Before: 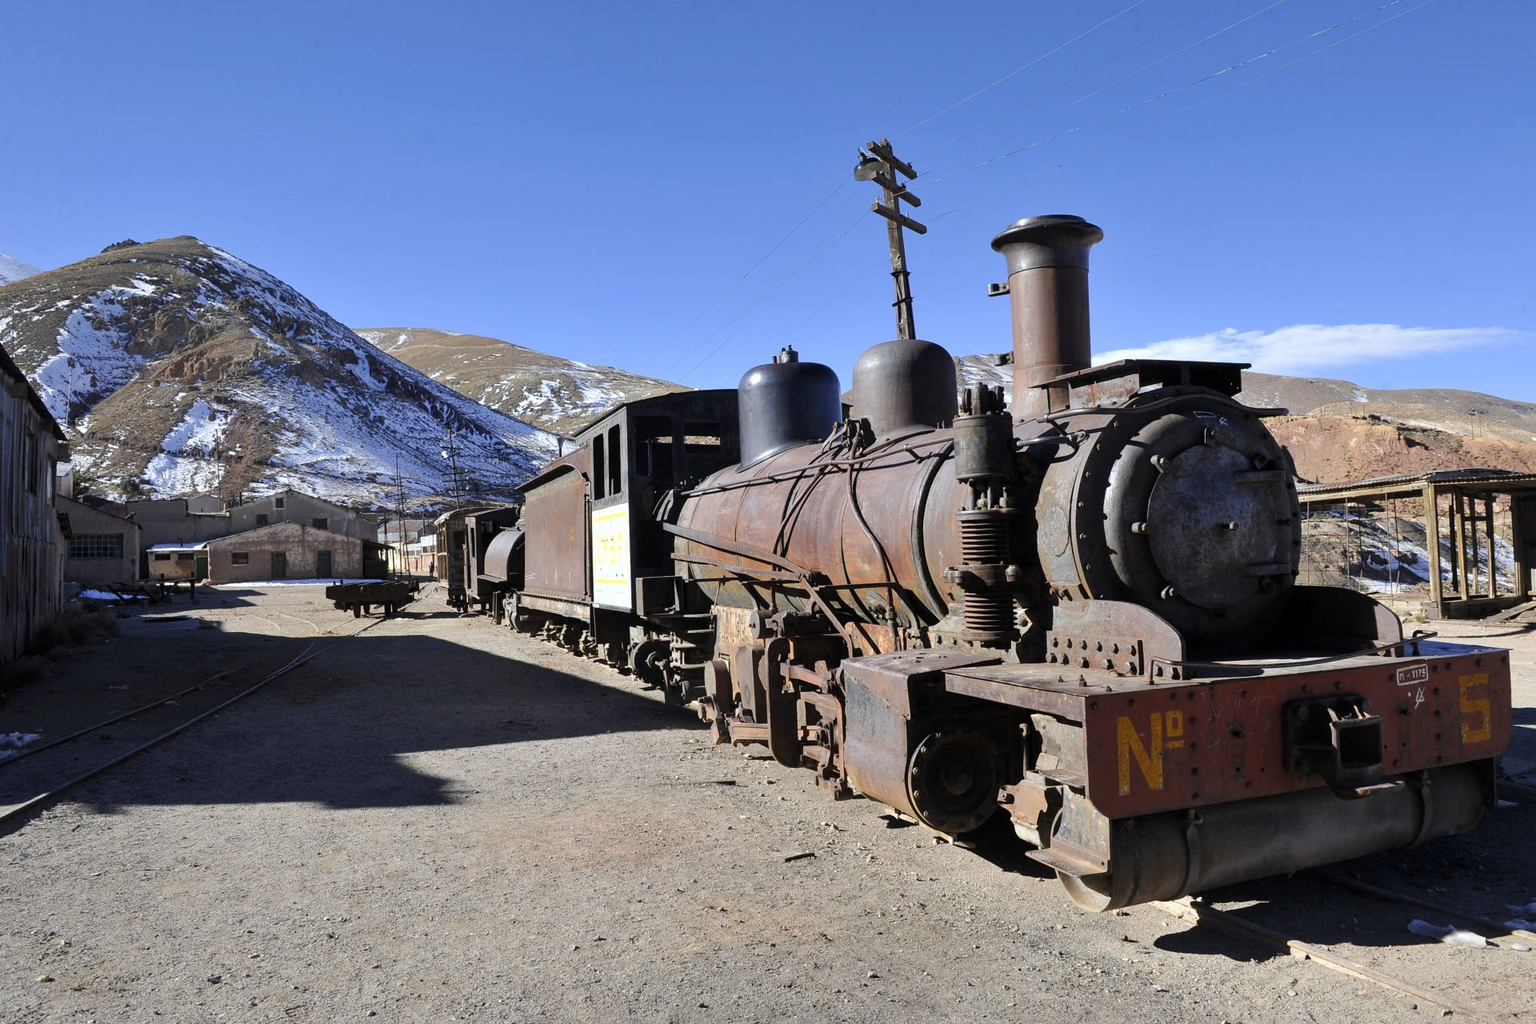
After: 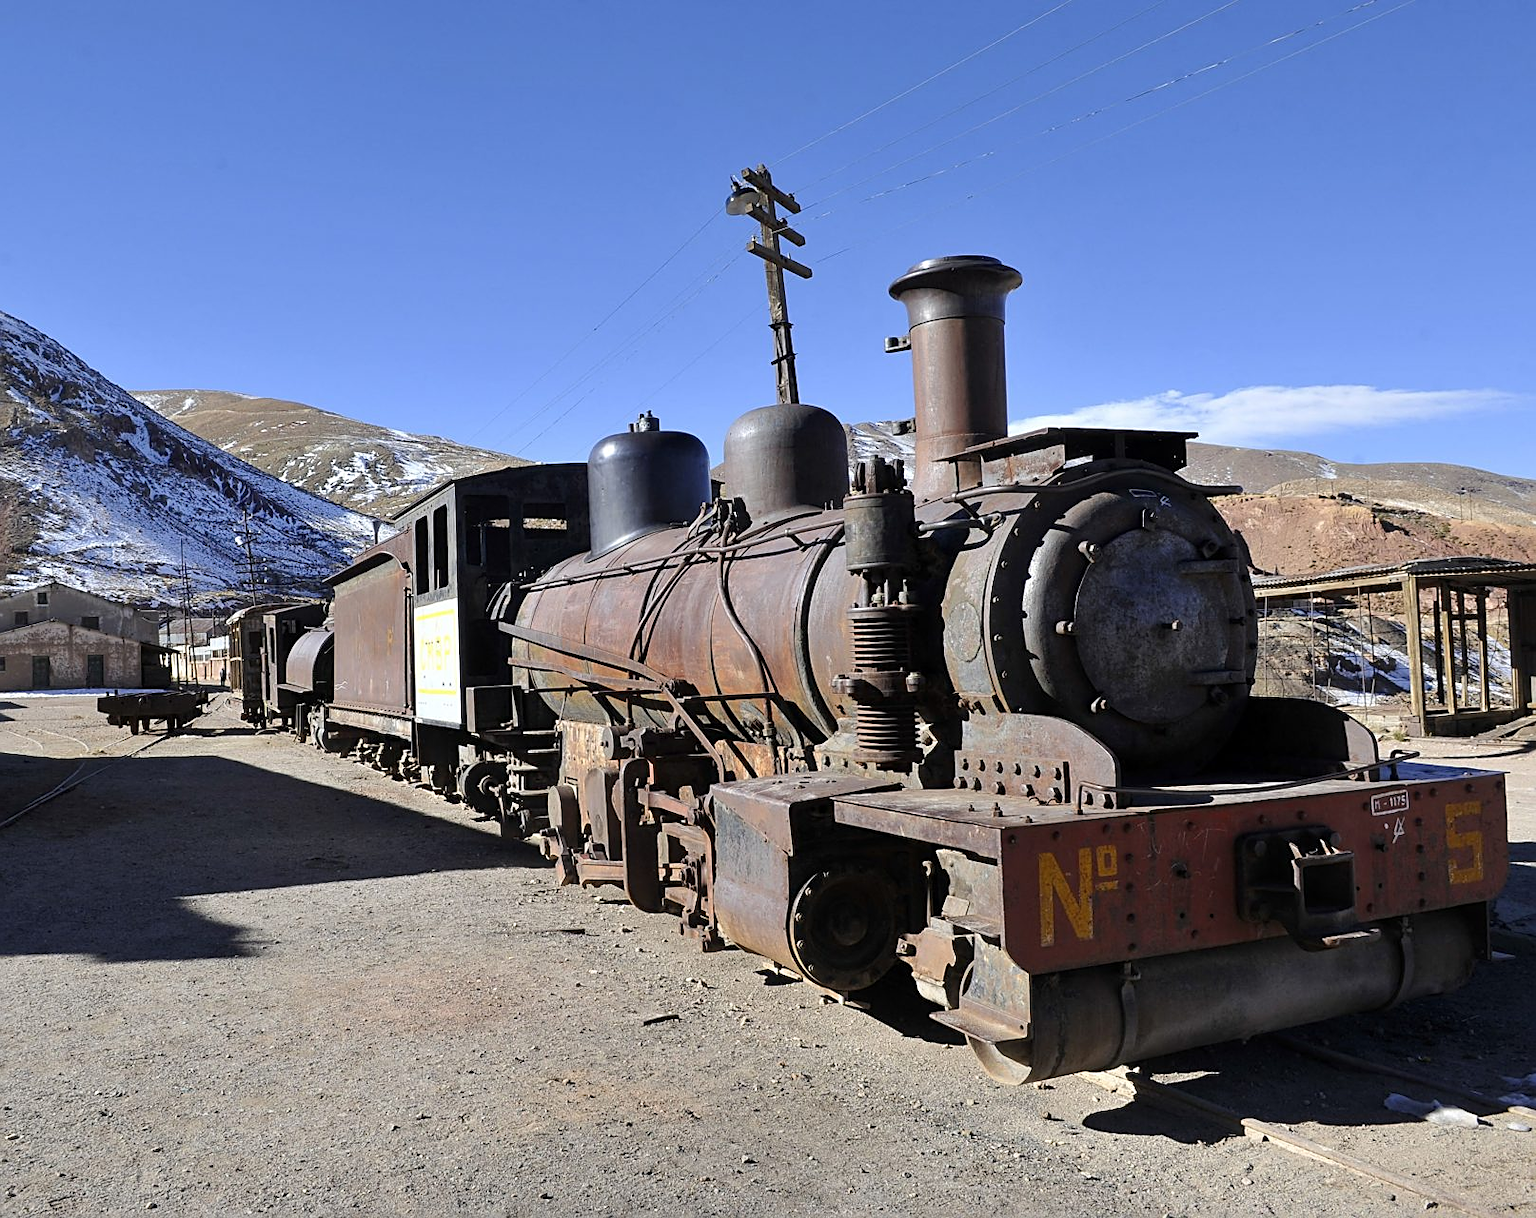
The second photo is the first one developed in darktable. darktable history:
crop: left 15.912%
sharpen: radius 1.937
